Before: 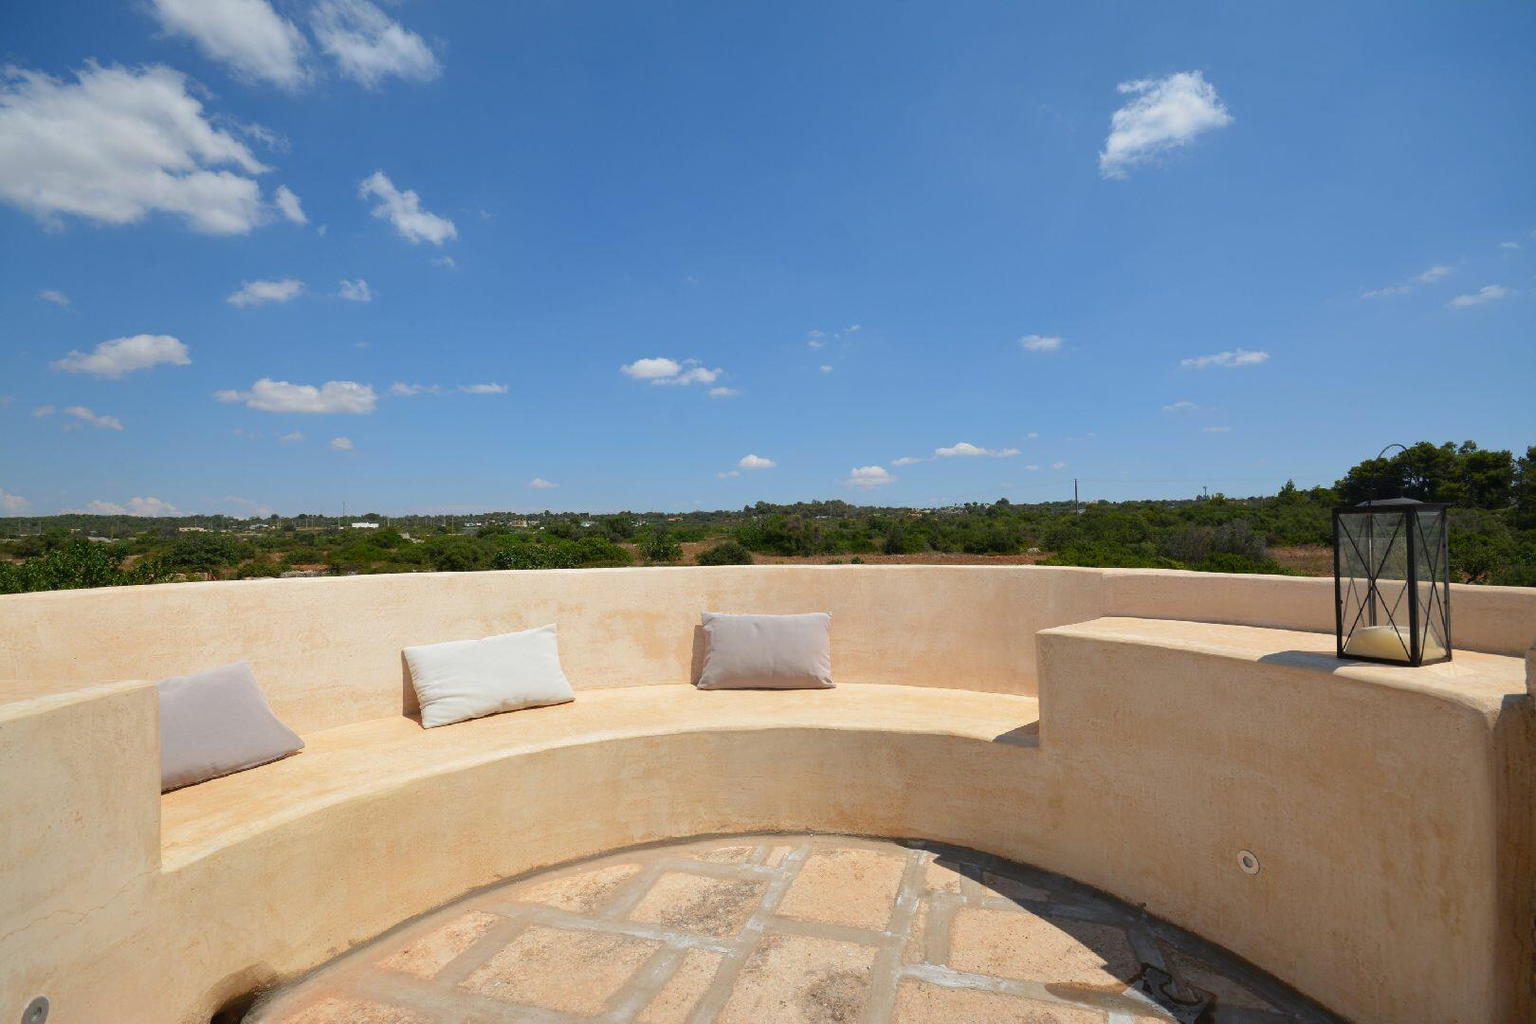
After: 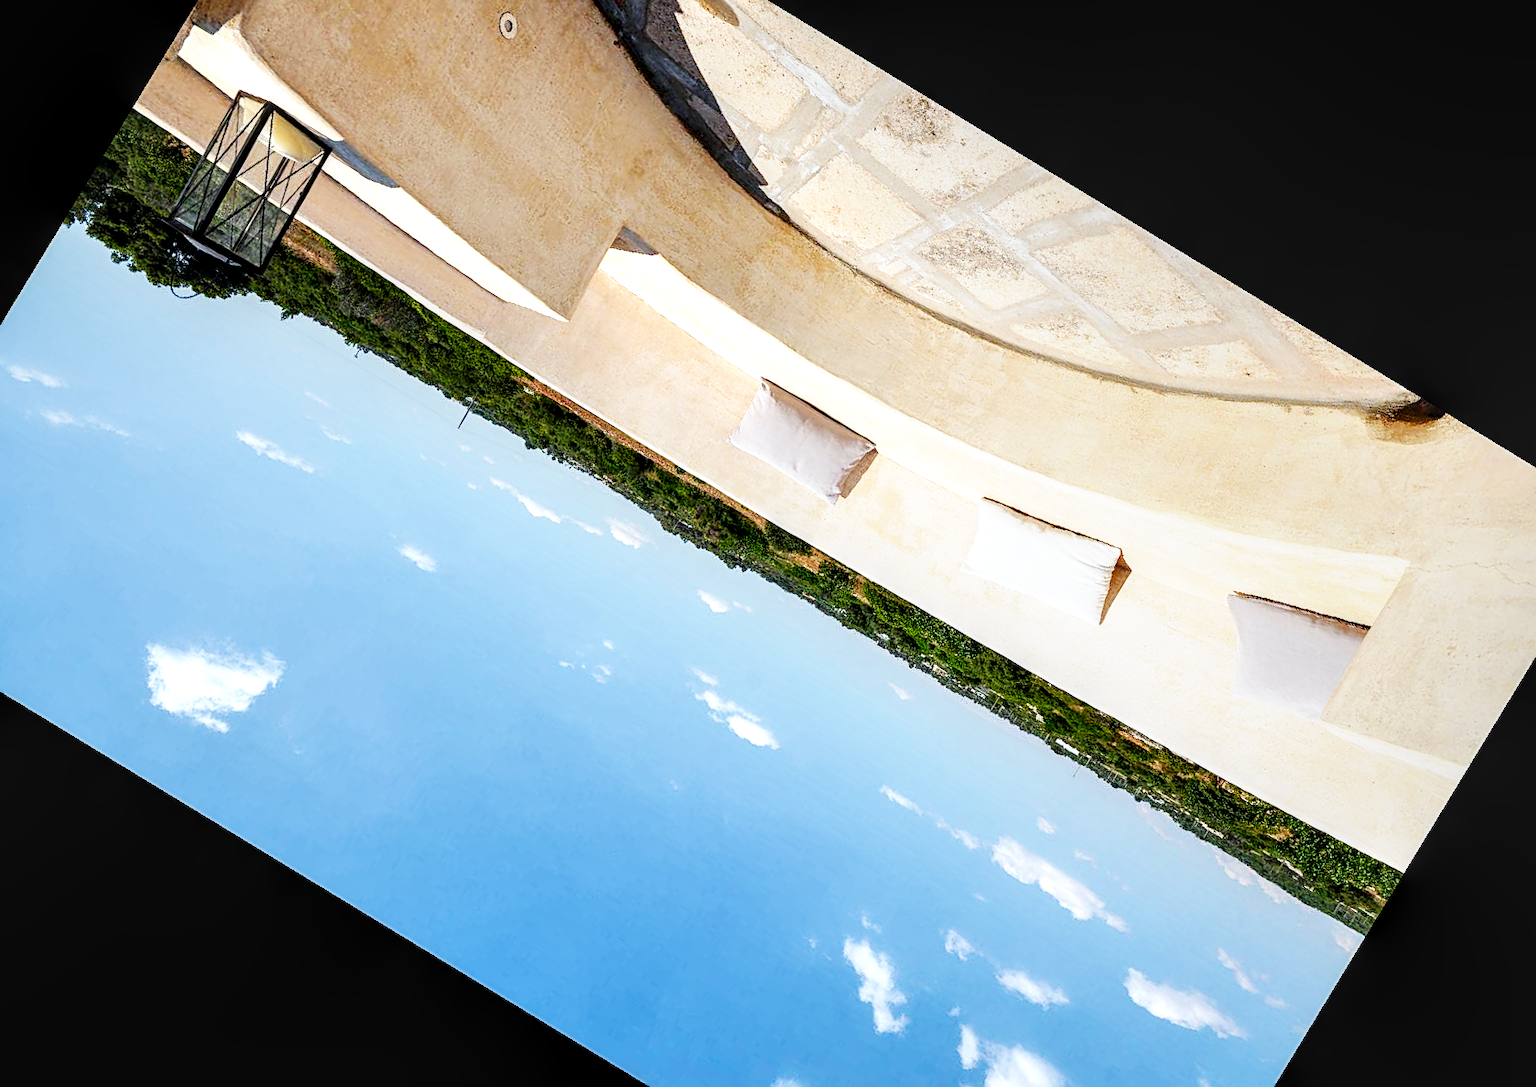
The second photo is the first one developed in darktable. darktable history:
base curve: curves: ch0 [(0, 0) (0.007, 0.004) (0.027, 0.03) (0.046, 0.07) (0.207, 0.54) (0.442, 0.872) (0.673, 0.972) (1, 1)], preserve colors none
exposure: compensate highlight preservation false
crop and rotate: angle 148.68°, left 9.111%, top 15.603%, right 4.588%, bottom 17.041%
sharpen: on, module defaults
local contrast: detail 160%
white balance: red 0.967, blue 1.049
